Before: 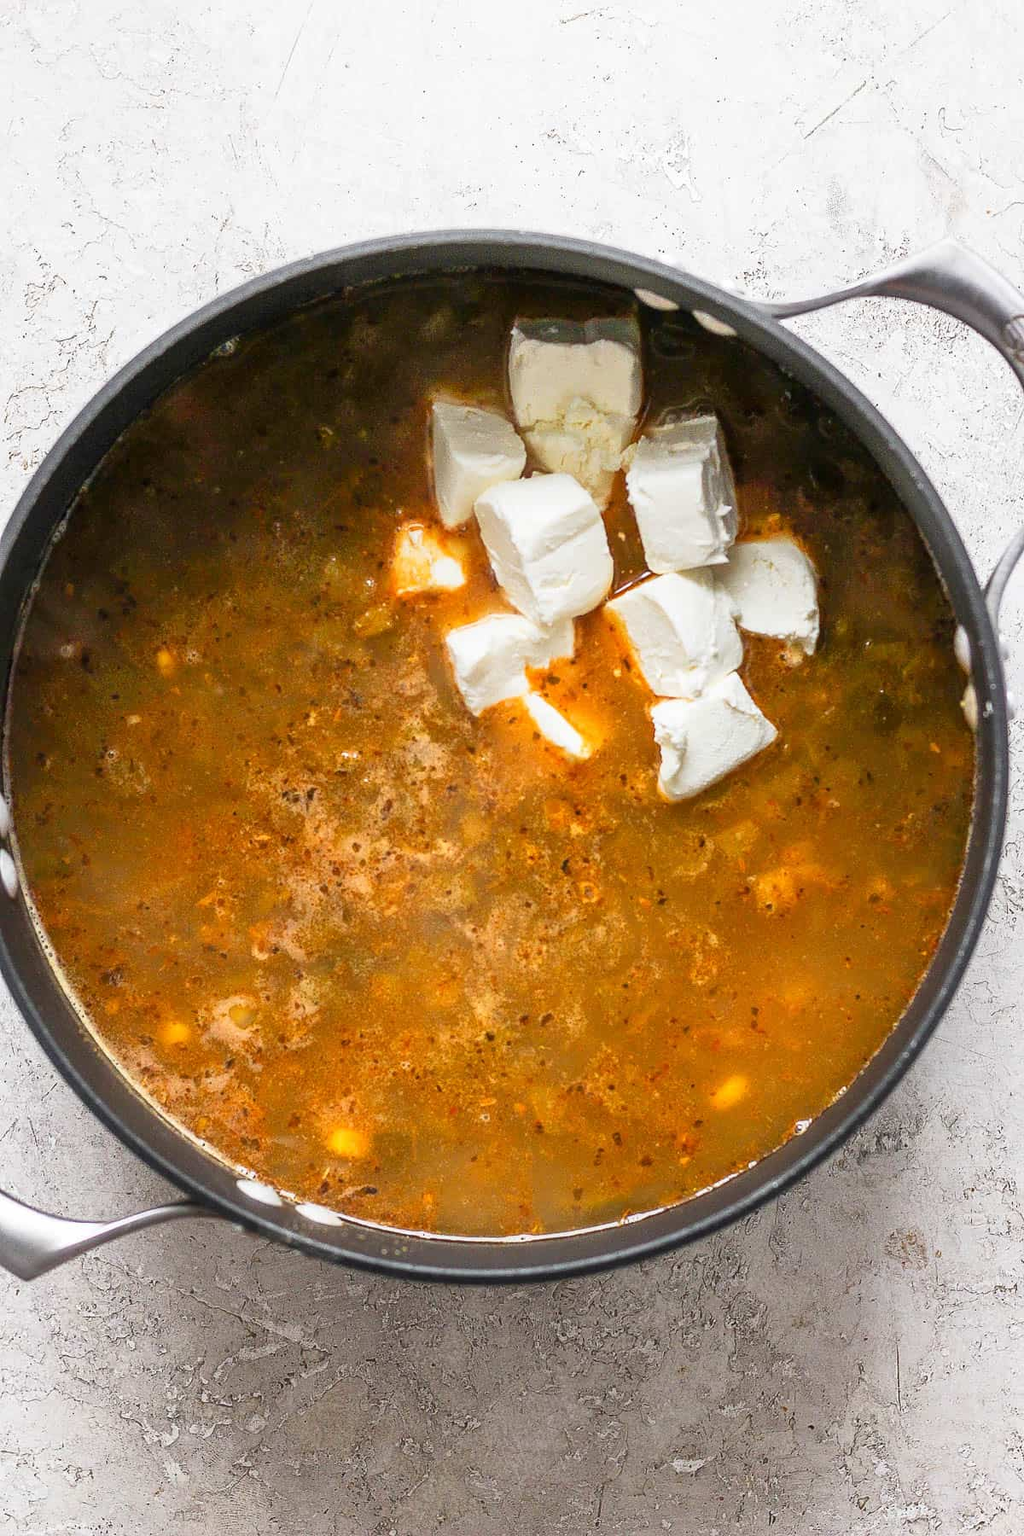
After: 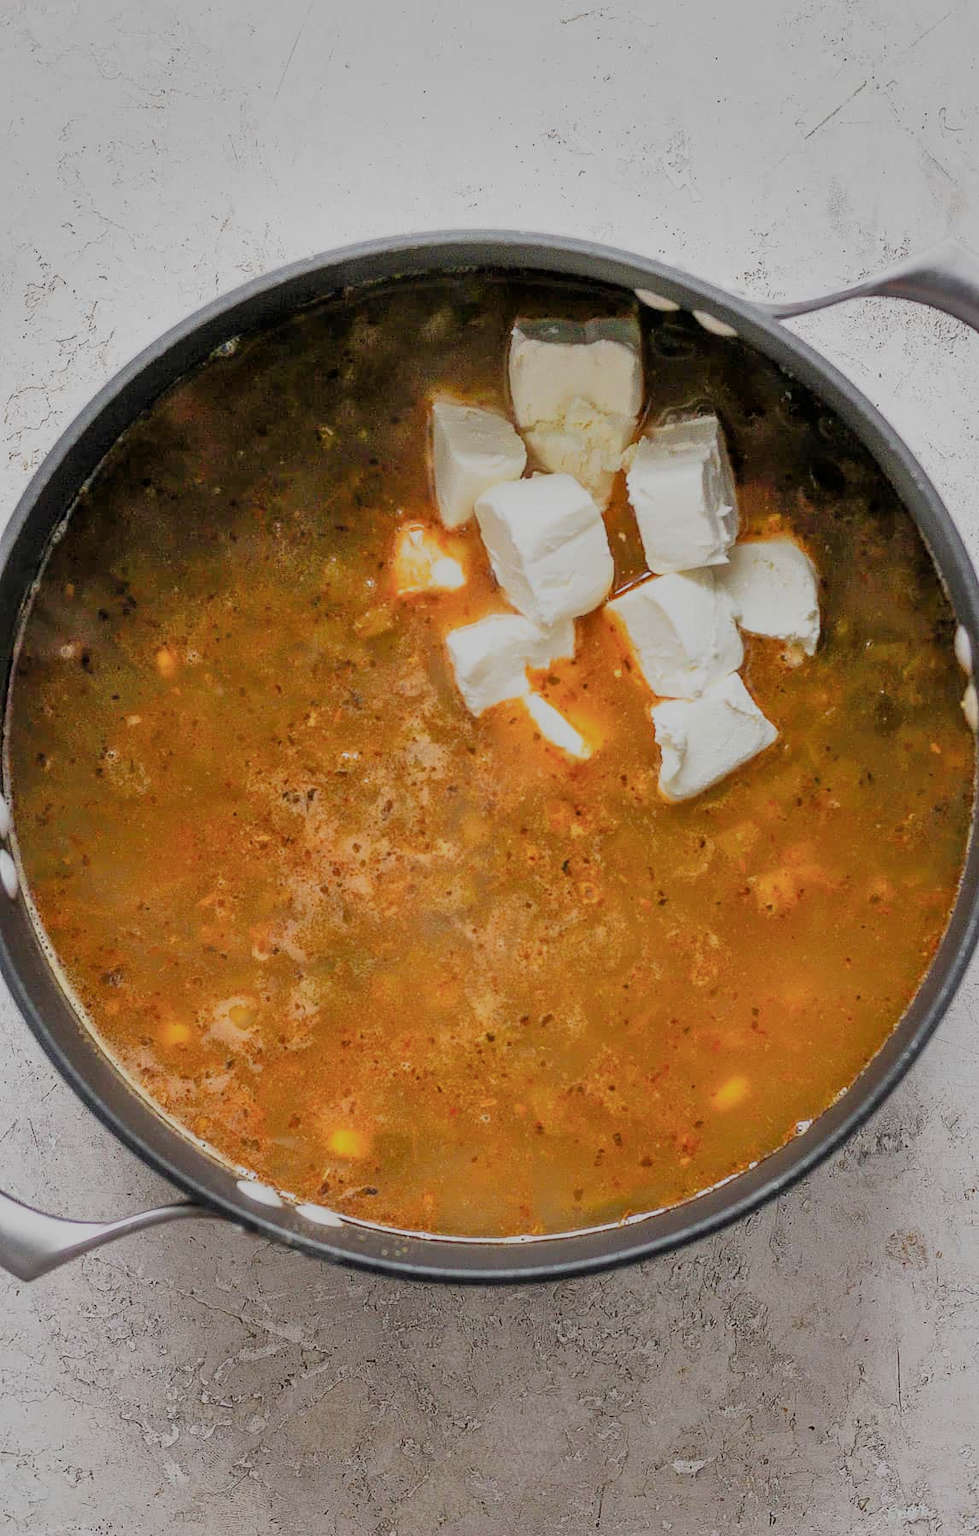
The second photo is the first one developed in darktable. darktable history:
shadows and highlights: soften with gaussian
tone equalizer: edges refinement/feathering 500, mask exposure compensation -1.57 EV, preserve details no
filmic rgb: black relative exposure -8.83 EV, white relative exposure 4.99 EV, threshold 5.98 EV, target black luminance 0%, hardness 3.79, latitude 66.74%, contrast 0.816, highlights saturation mix 11.04%, shadows ↔ highlights balance 20.14%, enable highlight reconstruction true
crop: right 4.39%, bottom 0.03%
